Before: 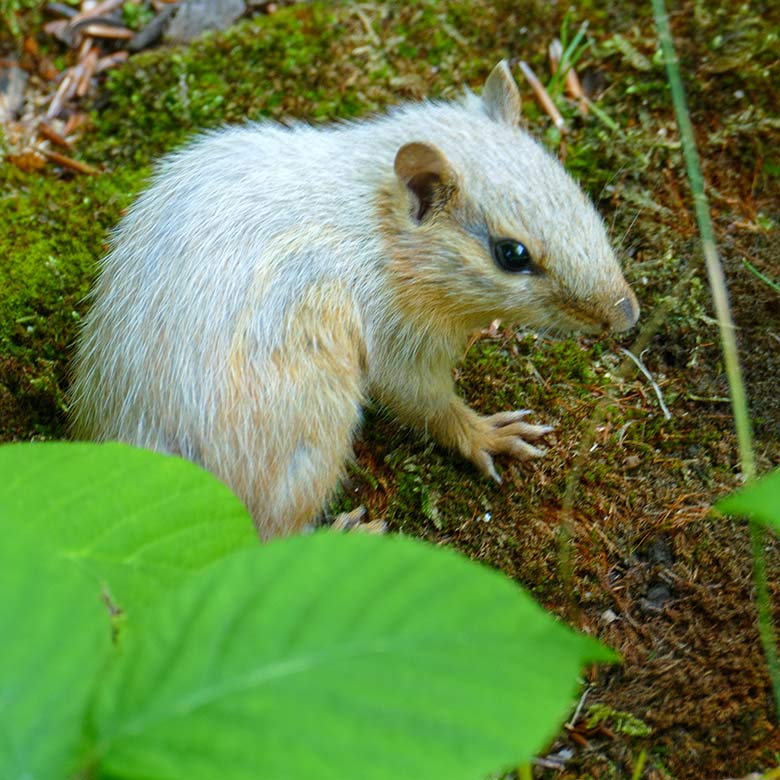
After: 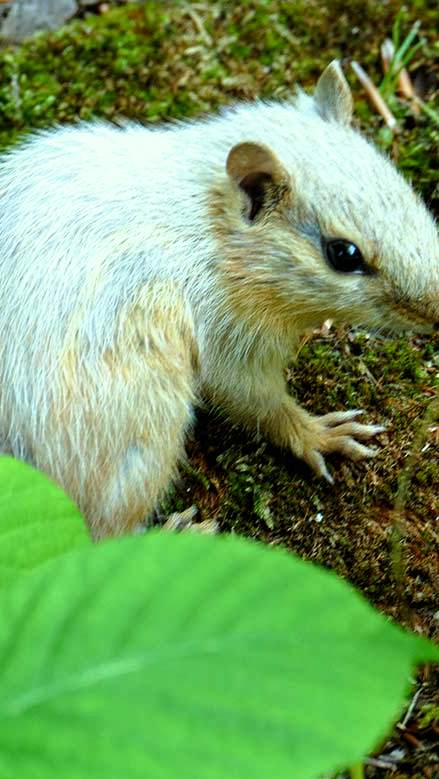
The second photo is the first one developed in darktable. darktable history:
filmic rgb: black relative exposure -8.18 EV, white relative exposure 2.2 EV, target white luminance 99.872%, hardness 7.17, latitude 74.33%, contrast 1.315, highlights saturation mix -2.92%, shadows ↔ highlights balance 30.48%
crop: left 21.645%, right 22.006%, bottom 0.007%
color correction: highlights a* -8.28, highlights b* 3.59
